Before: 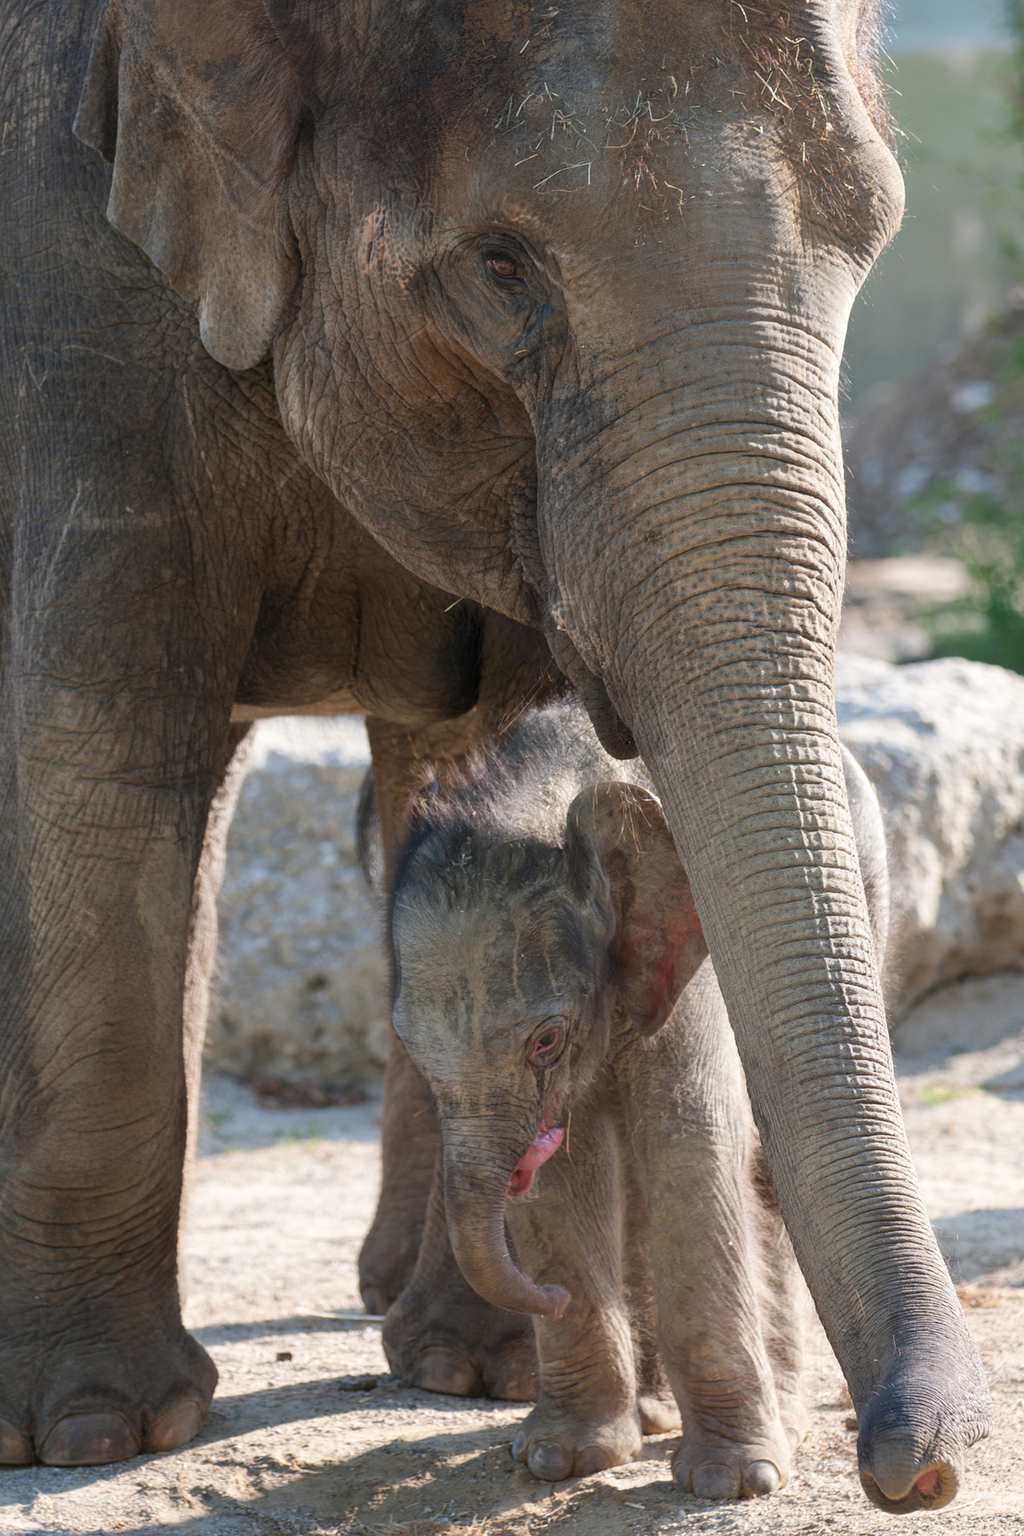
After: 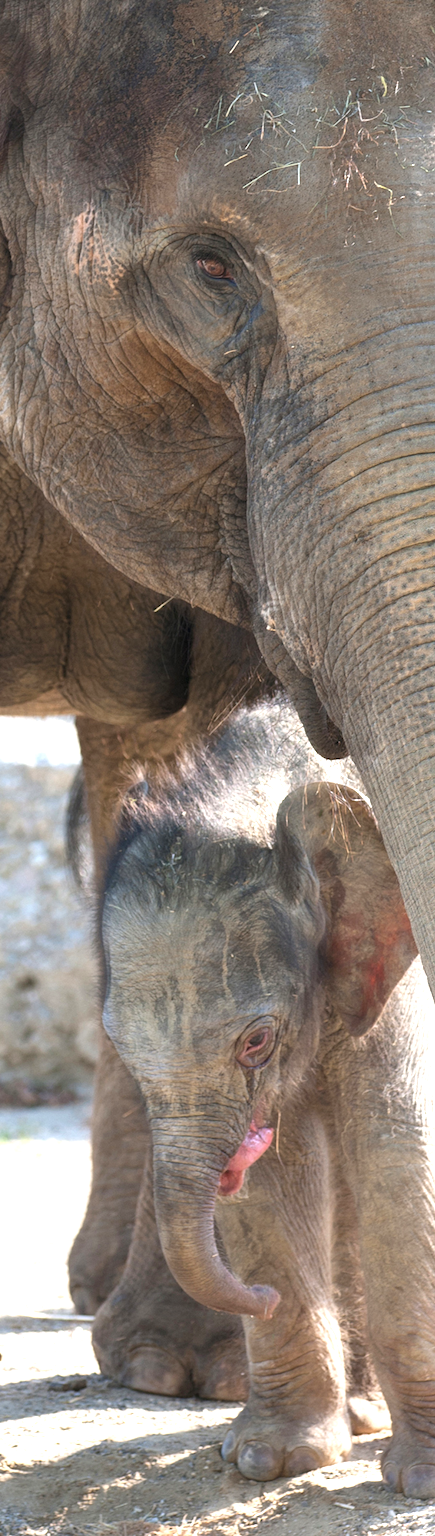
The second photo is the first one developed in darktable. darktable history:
crop: left 28.384%, right 29.067%
contrast brightness saturation: contrast 0.013, saturation -0.06
exposure: black level correction 0, exposure 1.099 EV, compensate highlight preservation false
